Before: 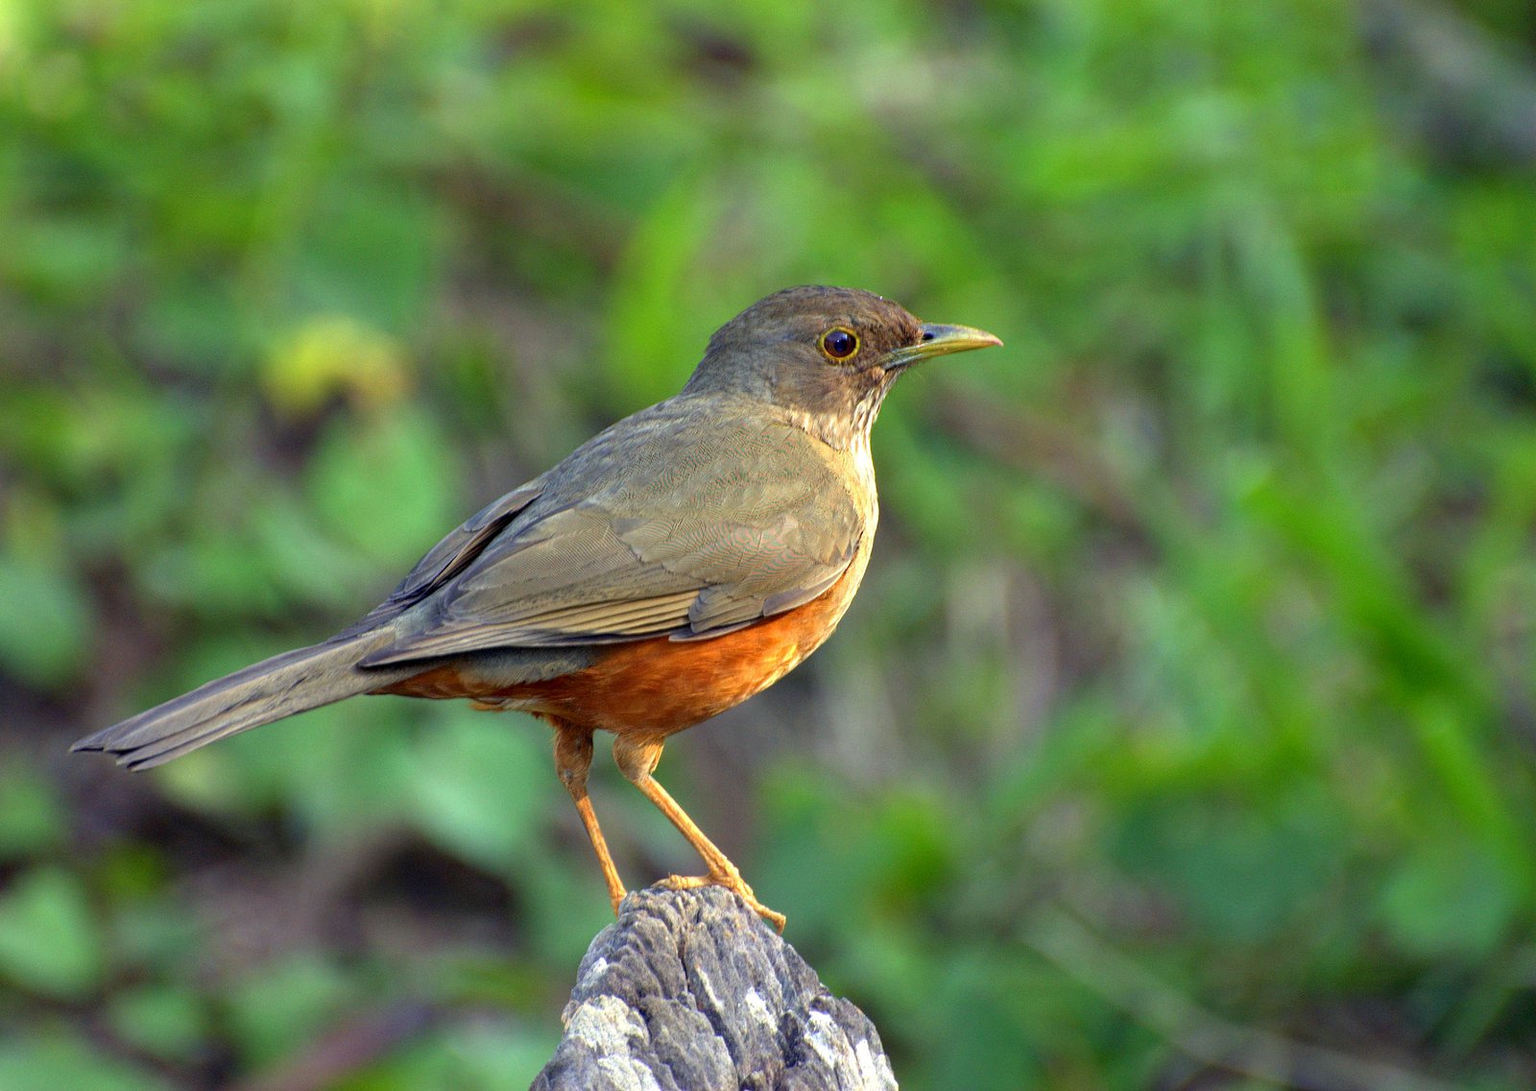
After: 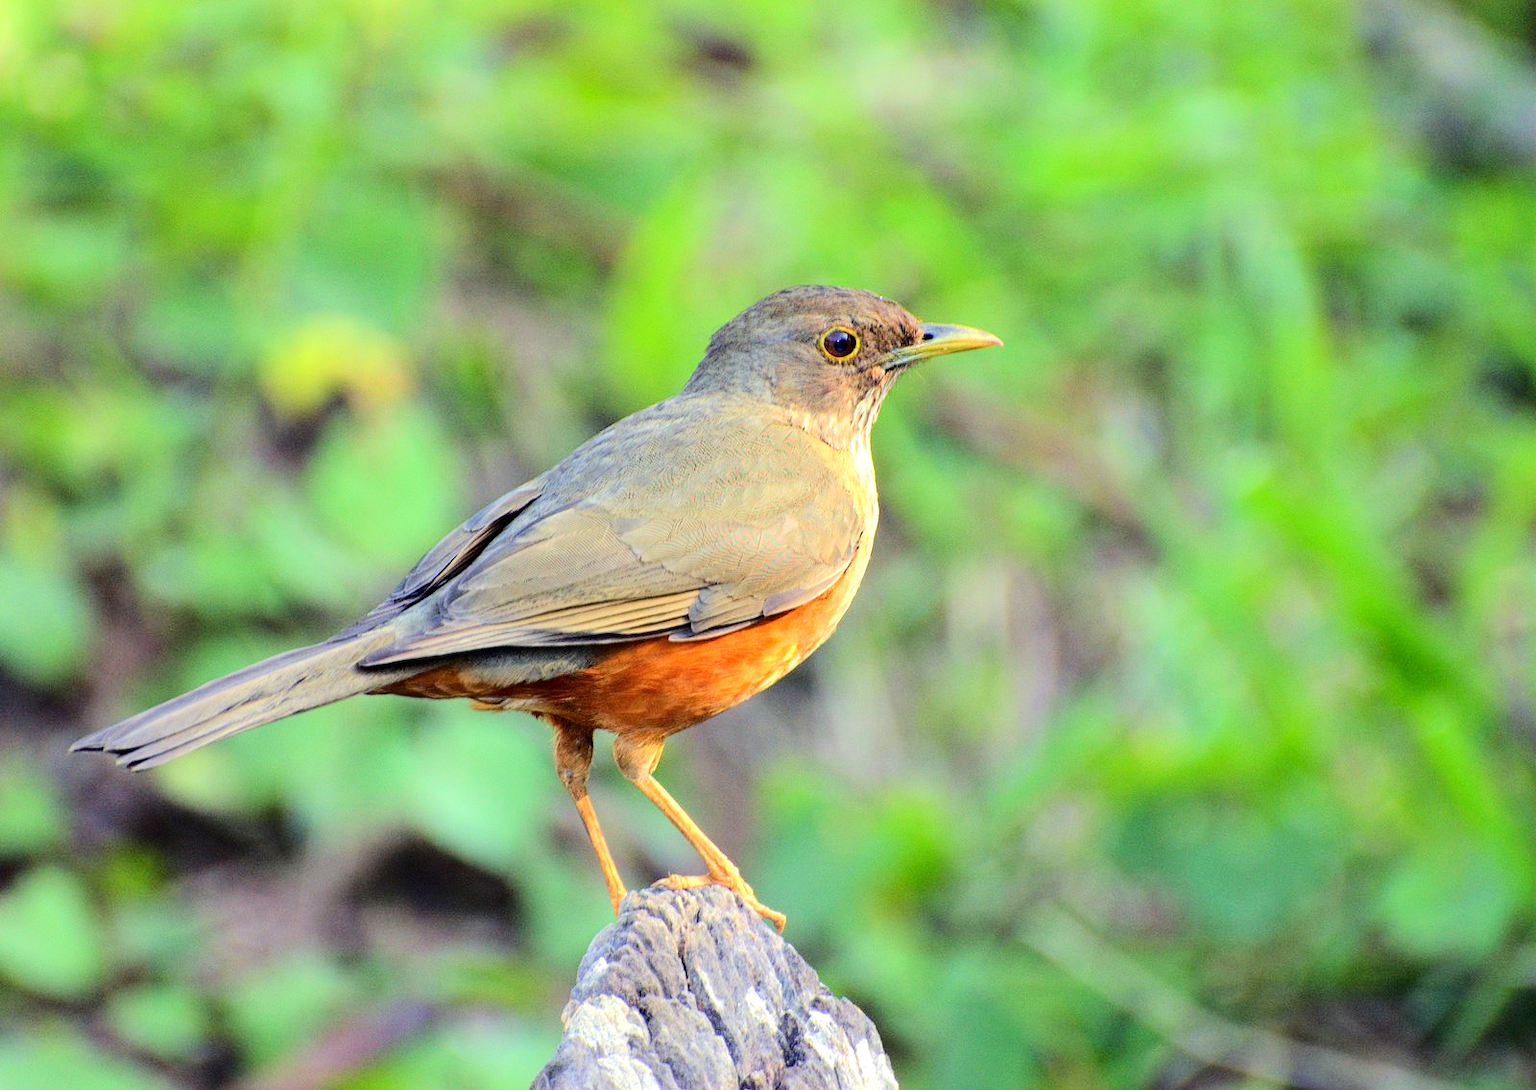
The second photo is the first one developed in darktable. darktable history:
exposure: compensate highlight preservation false
tone equalizer: -7 EV 0.146 EV, -6 EV 0.592 EV, -5 EV 1.18 EV, -4 EV 1.34 EV, -3 EV 1.13 EV, -2 EV 0.6 EV, -1 EV 0.149 EV, edges refinement/feathering 500, mask exposure compensation -1.57 EV, preserve details no
levels: levels [0, 0.51, 1]
contrast brightness saturation: contrast 0.084, saturation 0.018
